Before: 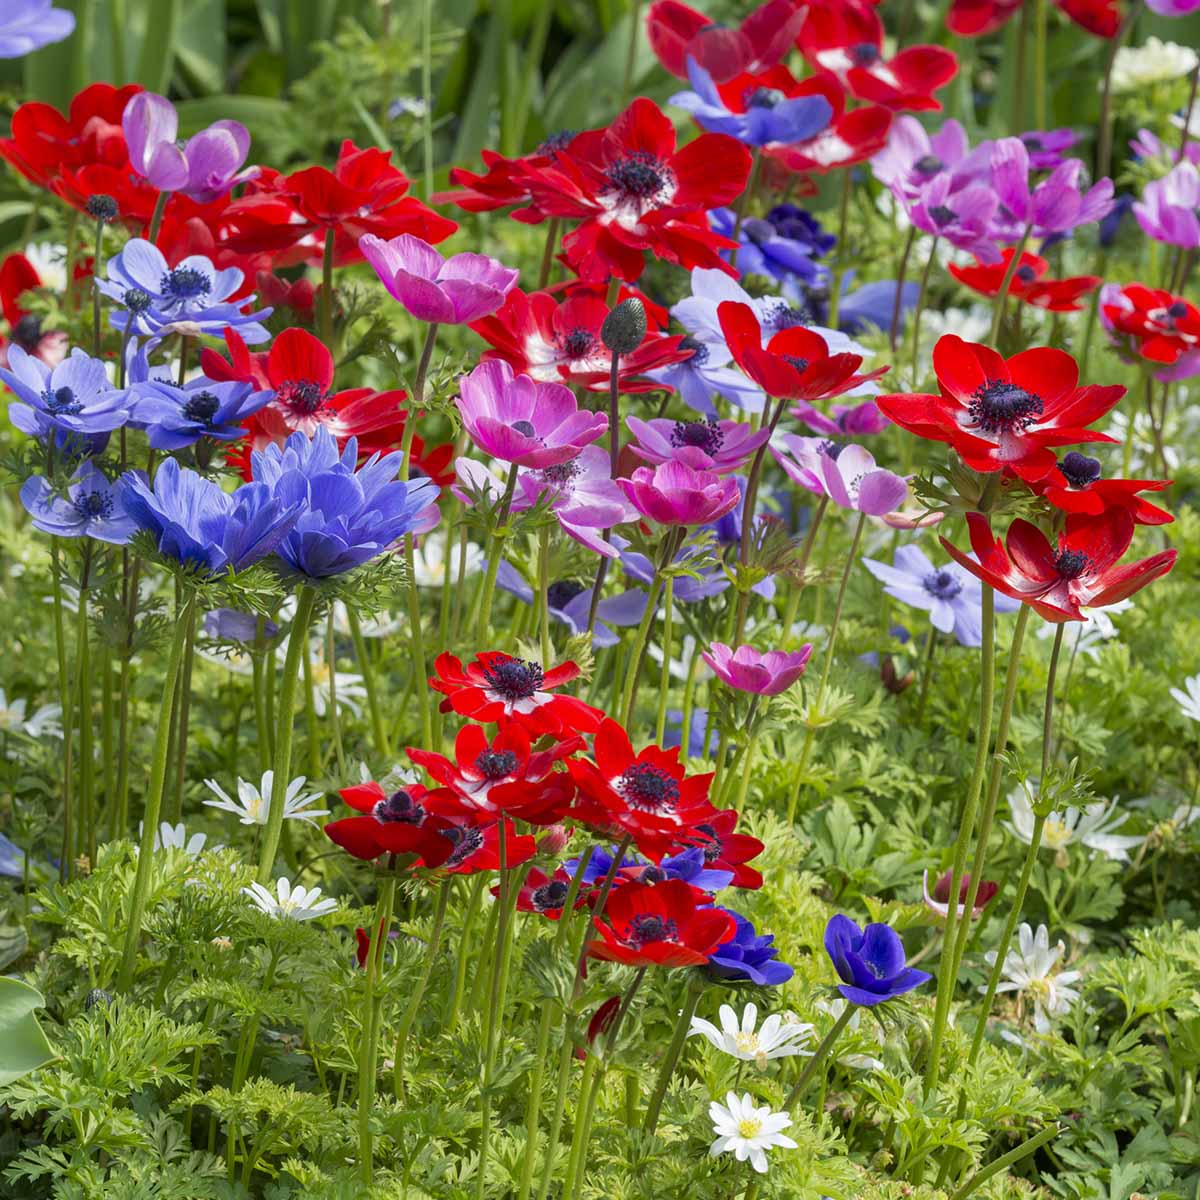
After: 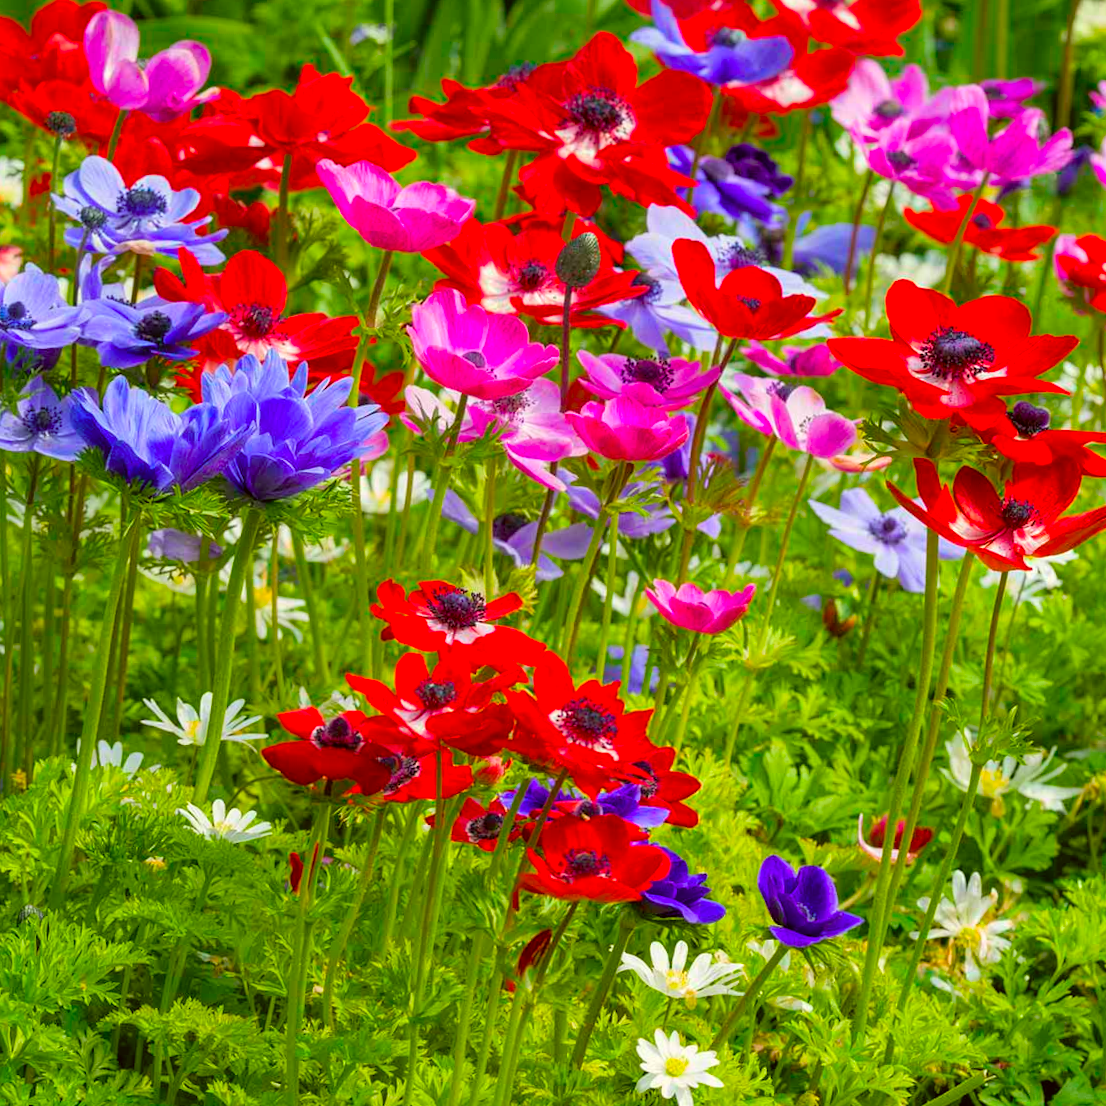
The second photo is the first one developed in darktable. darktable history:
color correction: highlights a* -1.43, highlights b* 10.12, shadows a* 0.395, shadows b* 19.35
contrast brightness saturation: contrast 0.03, brightness 0.06, saturation 0.13
color balance rgb: linear chroma grading › global chroma 15%, perceptual saturation grading › global saturation 30%
crop and rotate: angle -1.96°, left 3.097%, top 4.154%, right 1.586%, bottom 0.529%
